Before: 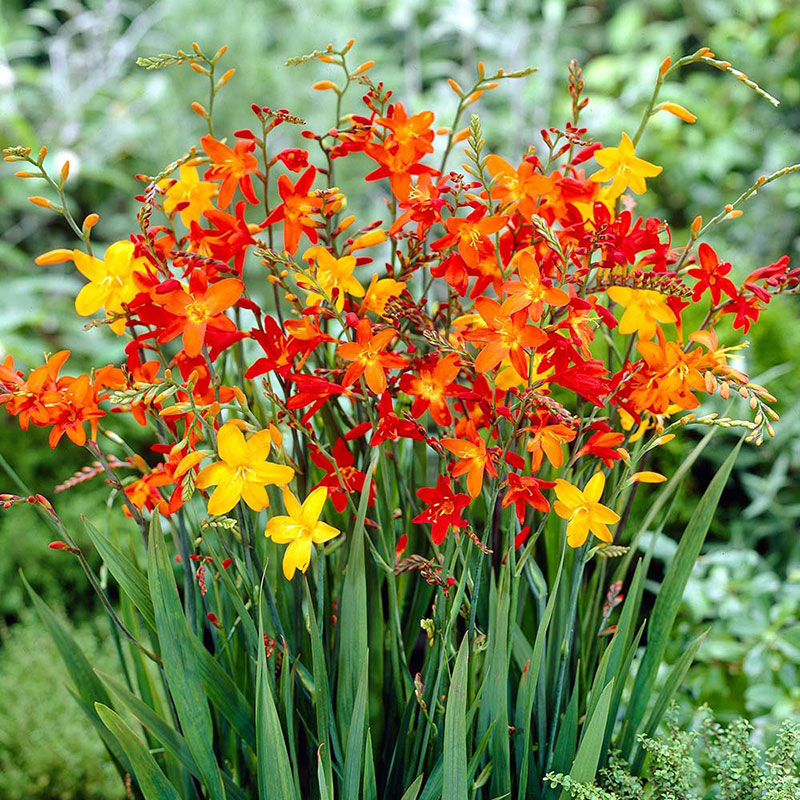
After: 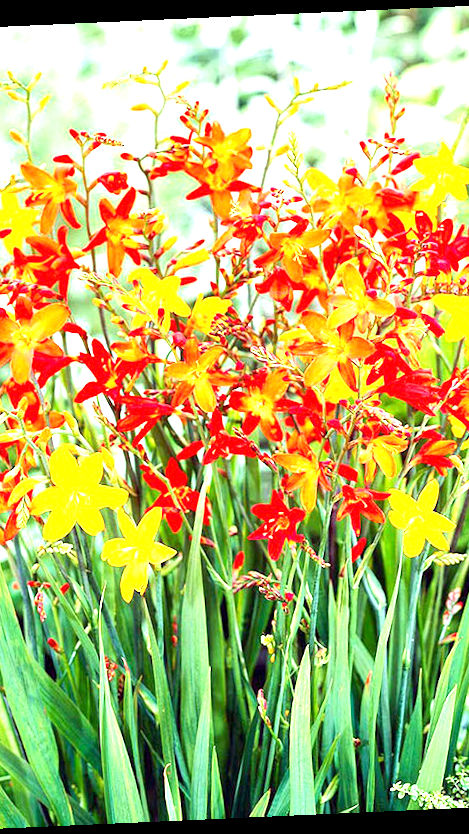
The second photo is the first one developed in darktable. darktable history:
crop and rotate: left 22.516%, right 21.234%
exposure: black level correction 0.001, exposure 1.822 EV, compensate exposure bias true, compensate highlight preservation false
rotate and perspective: rotation -2.56°, automatic cropping off
